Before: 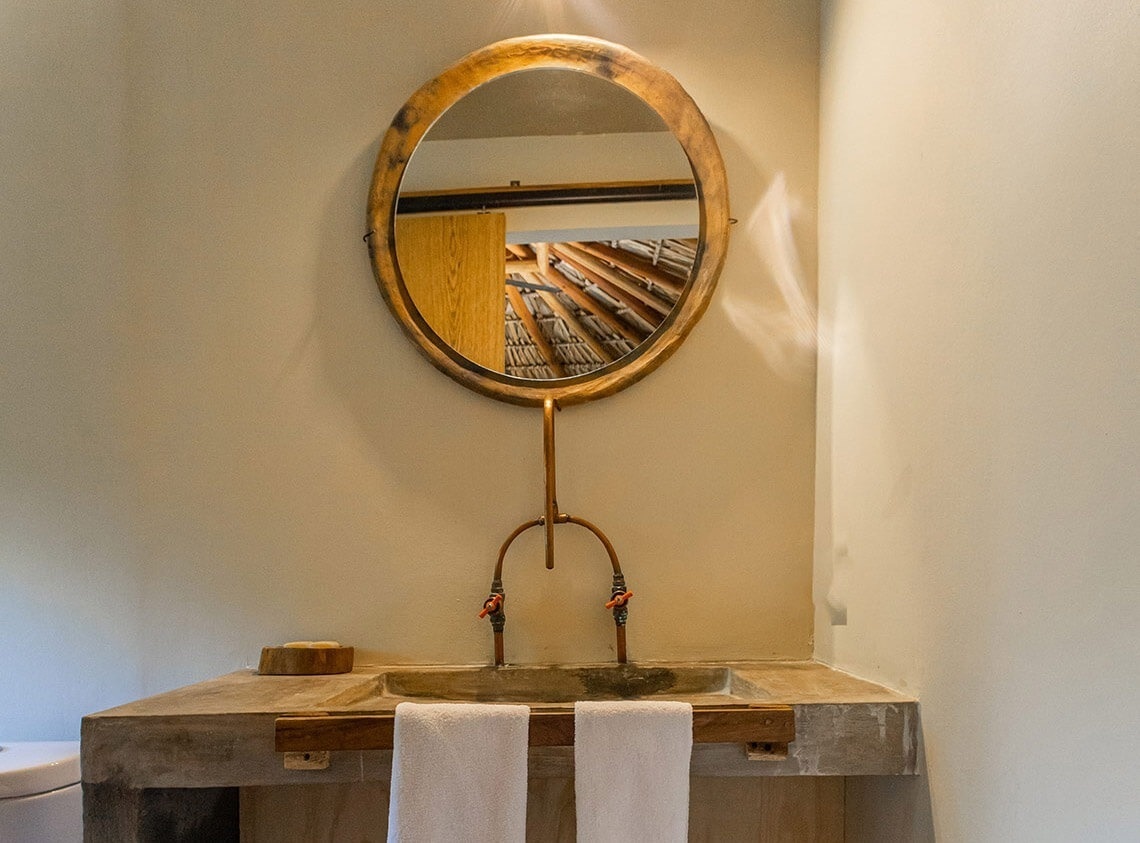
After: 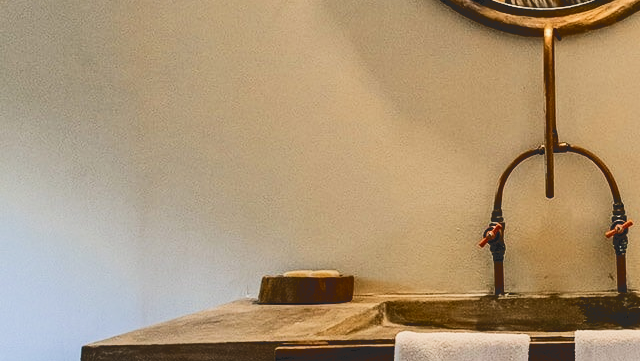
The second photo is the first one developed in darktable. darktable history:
filmic rgb: black relative exposure -4.11 EV, white relative exposure 5.13 EV, hardness 2.17, contrast 1.166
crop: top 44.066%, right 43.579%, bottom 13.024%
tone curve: curves: ch0 [(0, 0) (0.003, 0.156) (0.011, 0.156) (0.025, 0.161) (0.044, 0.161) (0.069, 0.161) (0.1, 0.166) (0.136, 0.168) (0.177, 0.179) (0.224, 0.202) (0.277, 0.241) (0.335, 0.296) (0.399, 0.378) (0.468, 0.484) (0.543, 0.604) (0.623, 0.728) (0.709, 0.822) (0.801, 0.918) (0.898, 0.98) (1, 1)], color space Lab, independent channels, preserve colors none
